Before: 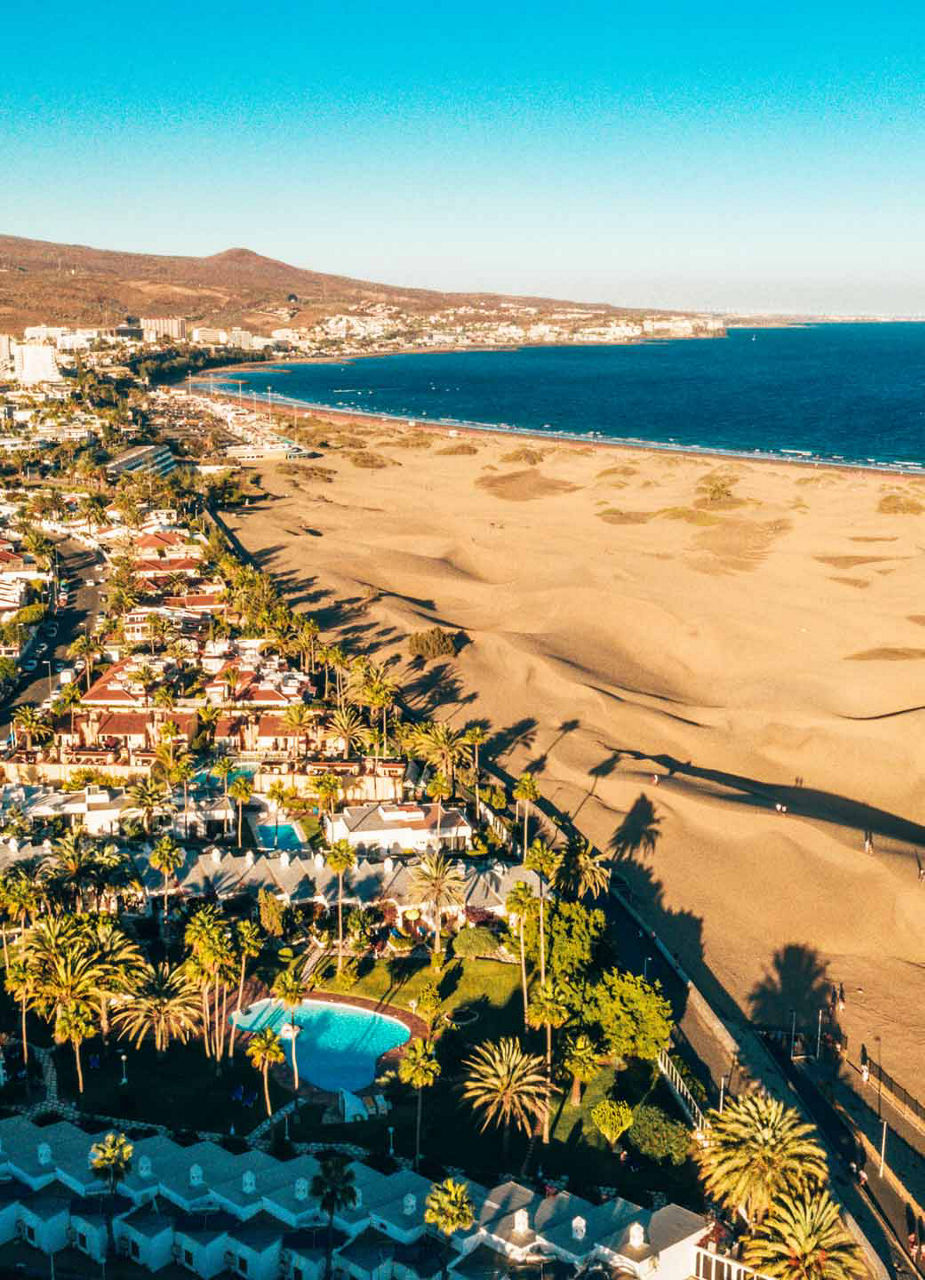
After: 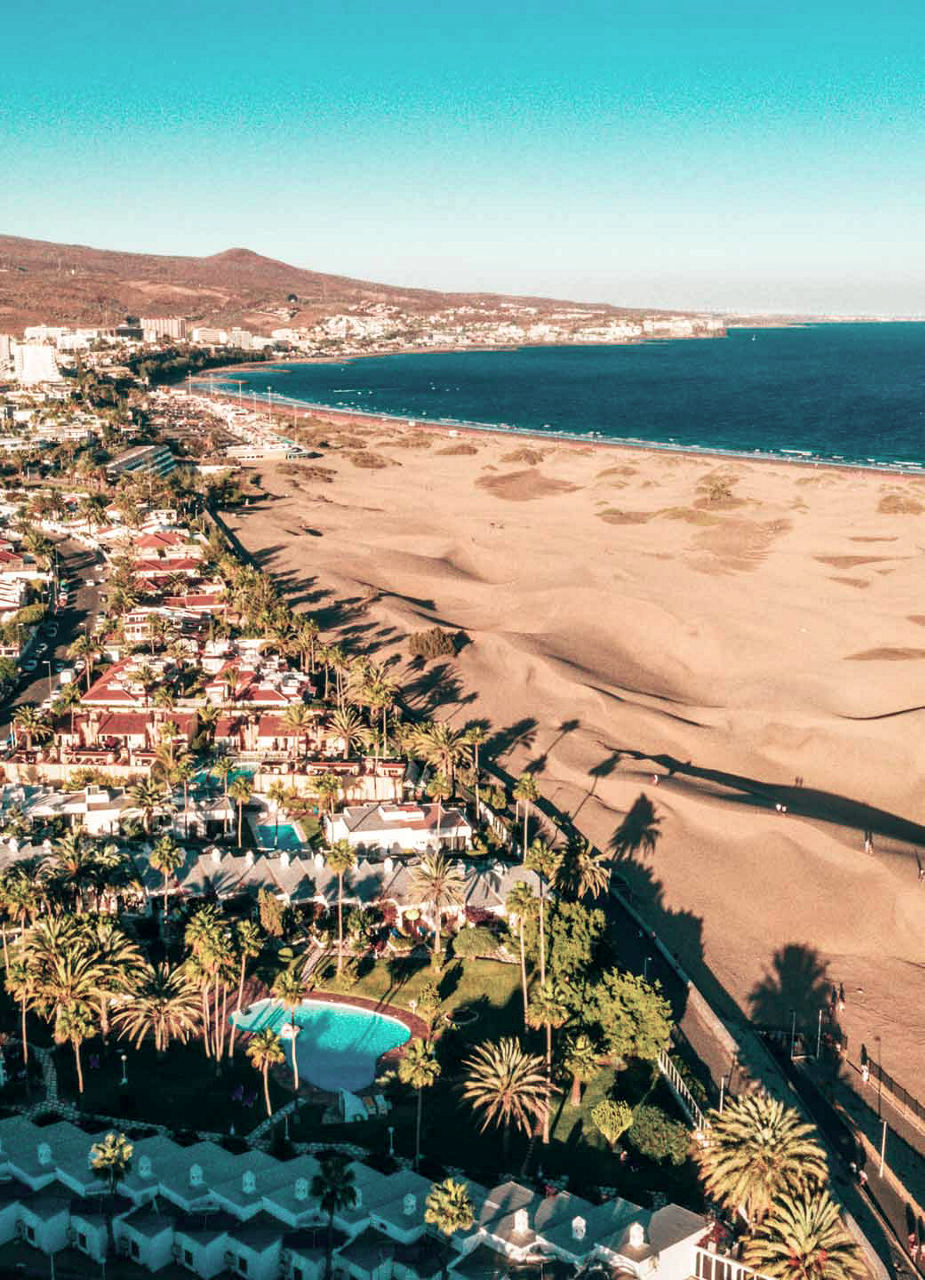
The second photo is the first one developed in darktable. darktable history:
color contrast: blue-yellow contrast 0.62
local contrast: mode bilateral grid, contrast 20, coarseness 50, detail 120%, midtone range 0.2
